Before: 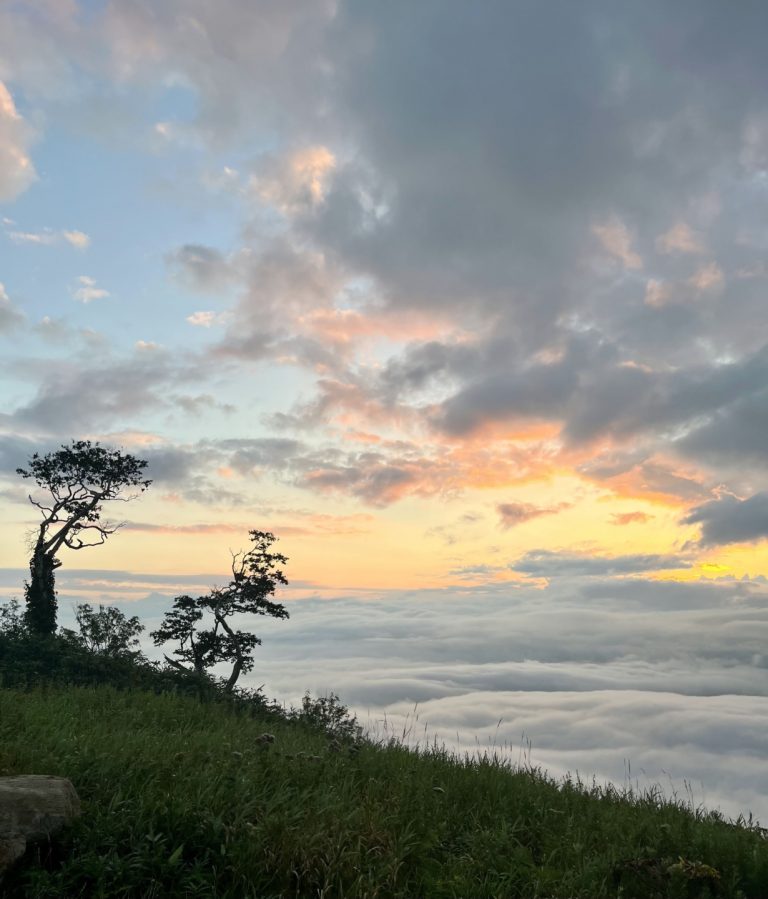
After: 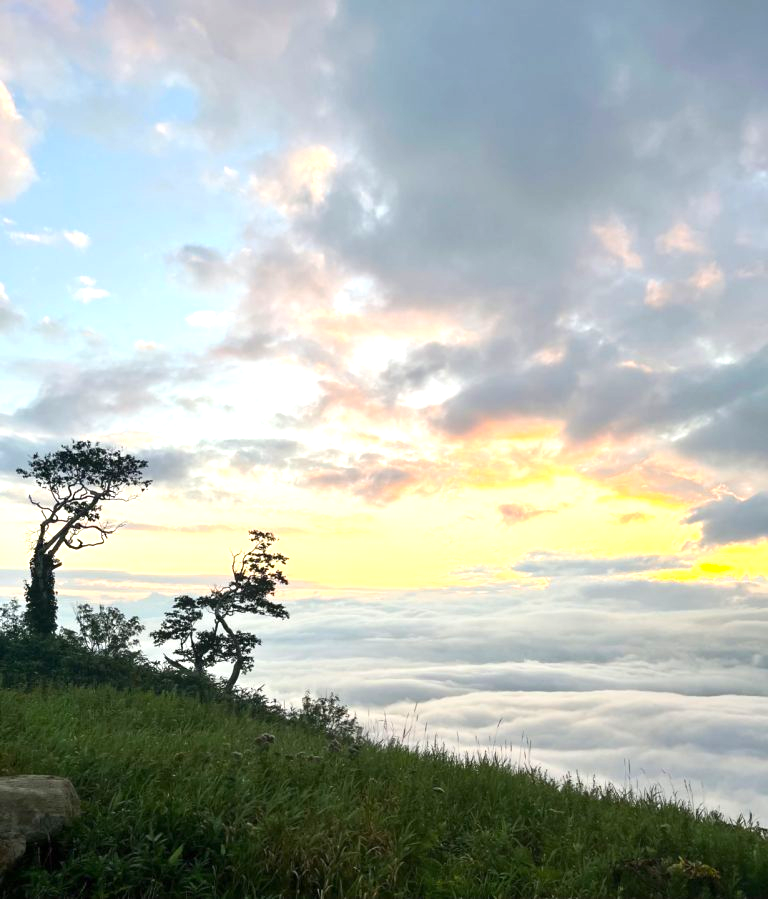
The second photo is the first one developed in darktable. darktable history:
color balance rgb: linear chroma grading › global chroma 3.45%, perceptual saturation grading › global saturation 11.24%, perceptual brilliance grading › global brilliance 3.04%, global vibrance 2.8%
exposure: black level correction 0, exposure 0.7 EV, compensate exposure bias true, compensate highlight preservation false
